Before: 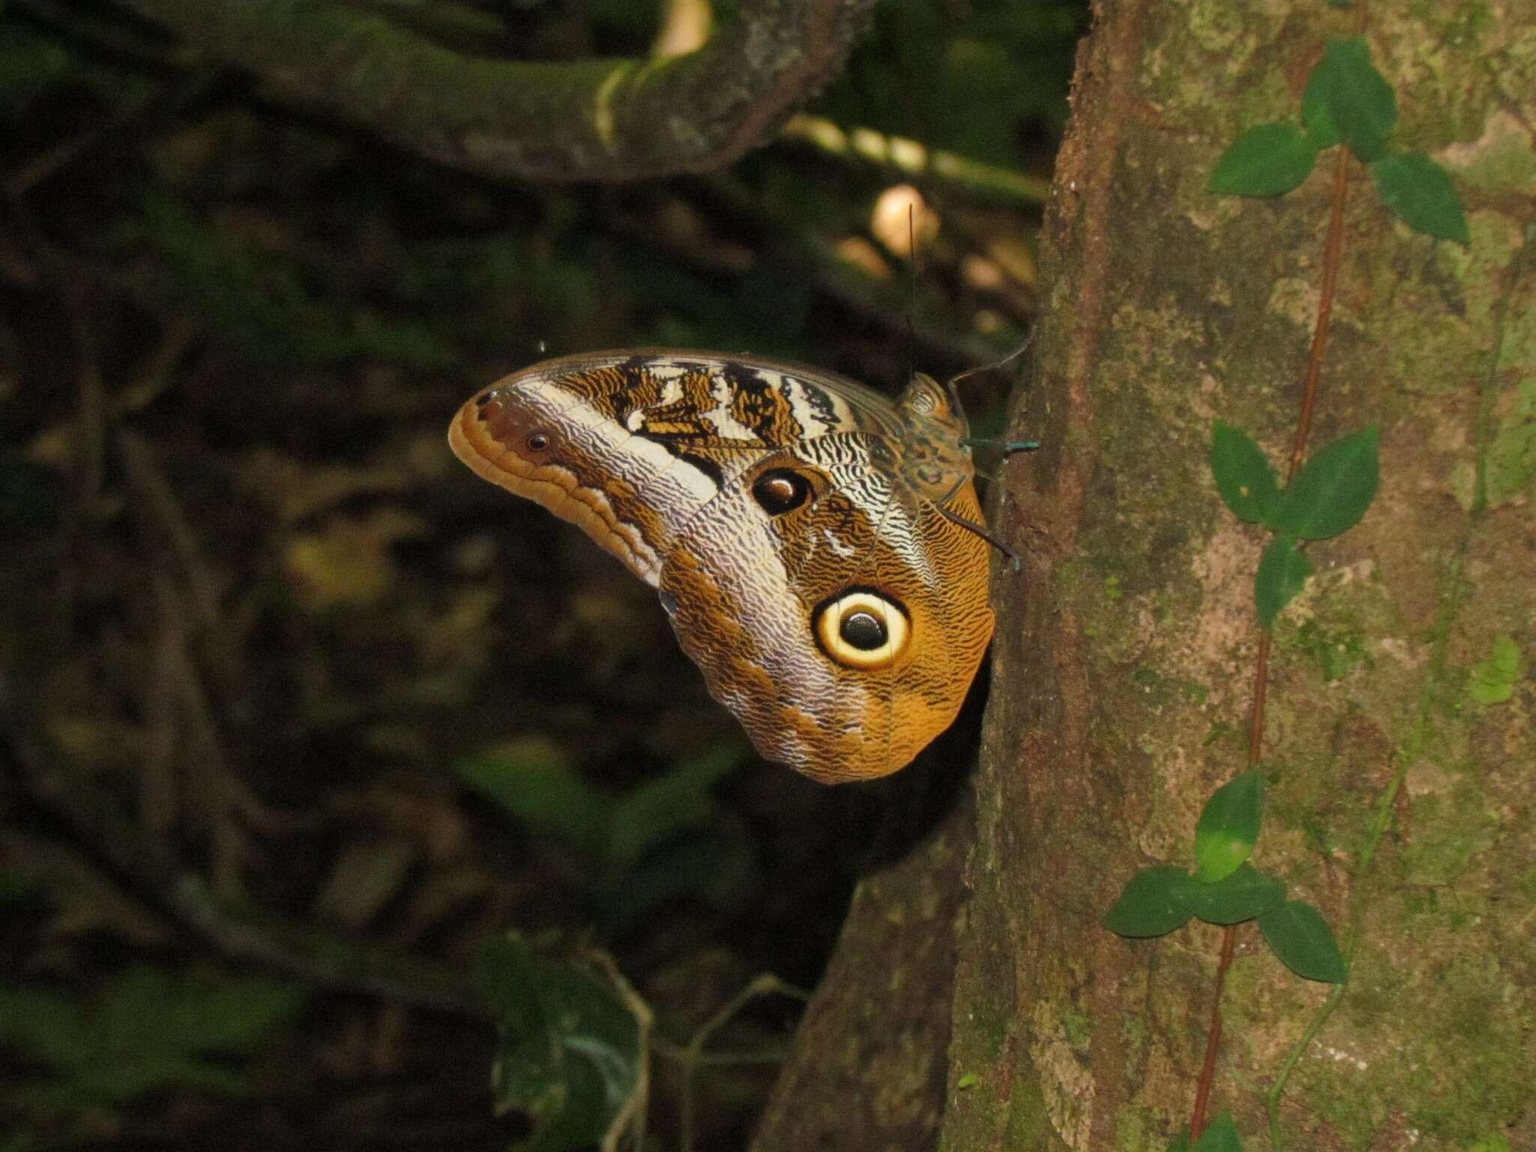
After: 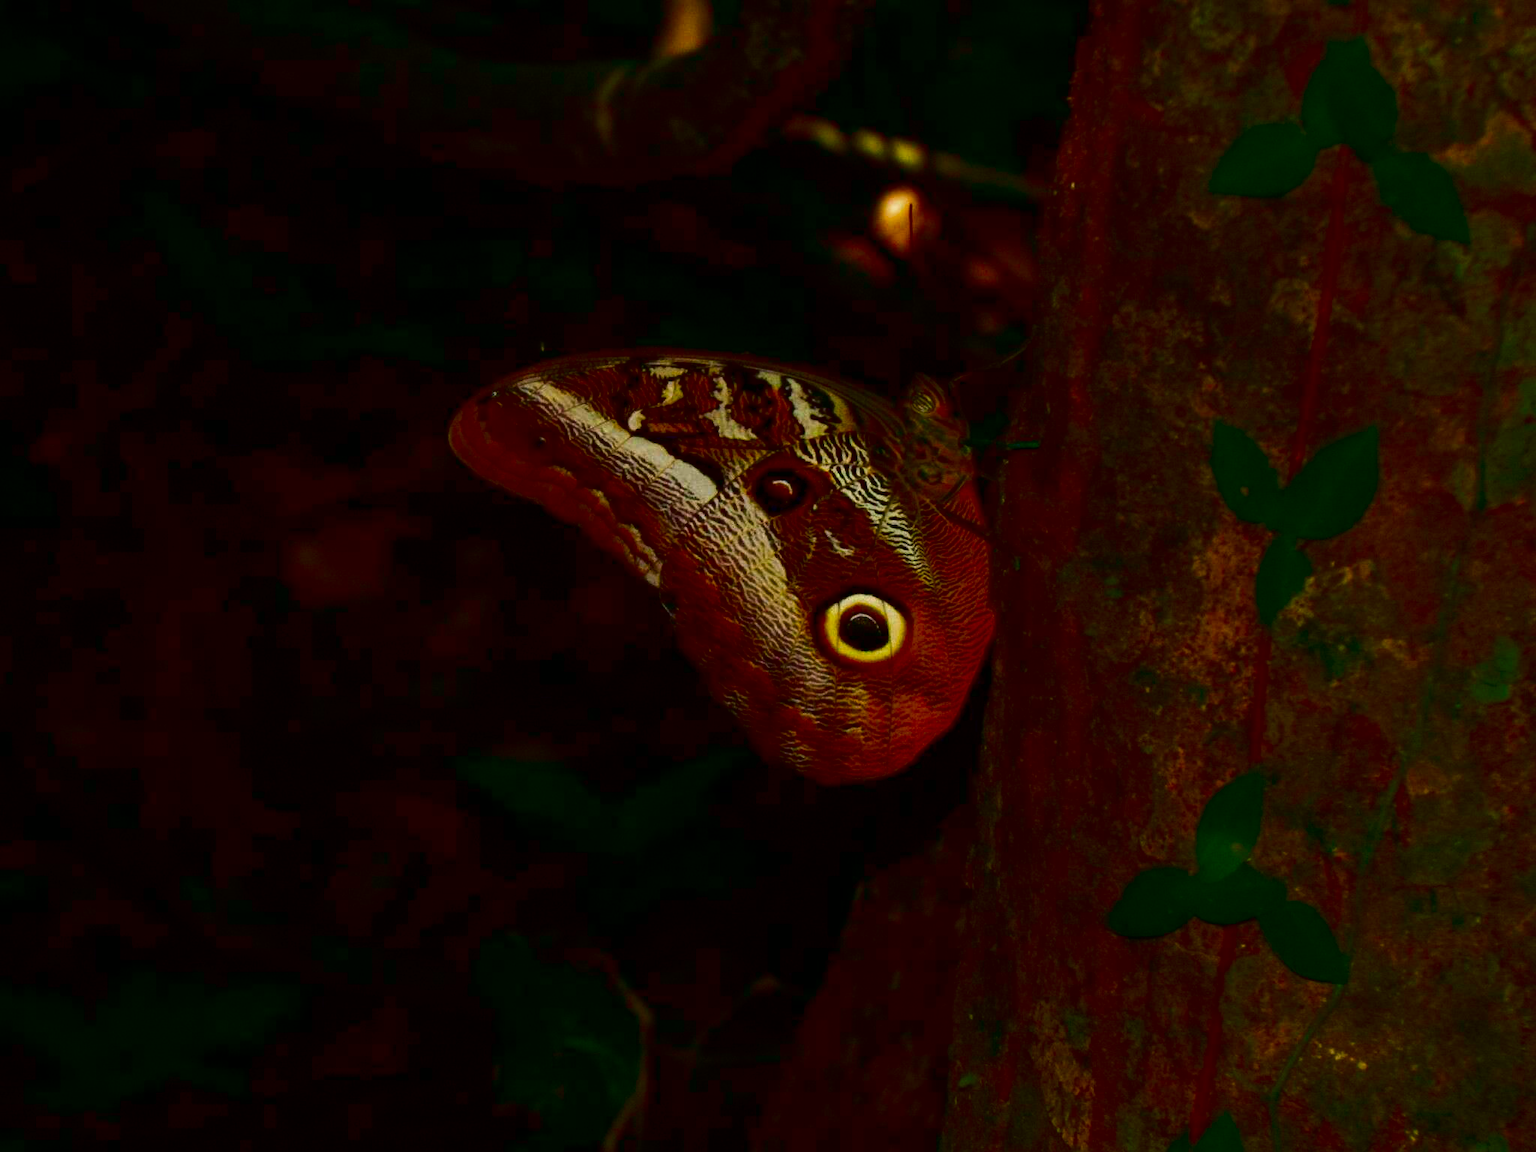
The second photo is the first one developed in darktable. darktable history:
contrast brightness saturation: brightness -0.986, saturation 0.99
